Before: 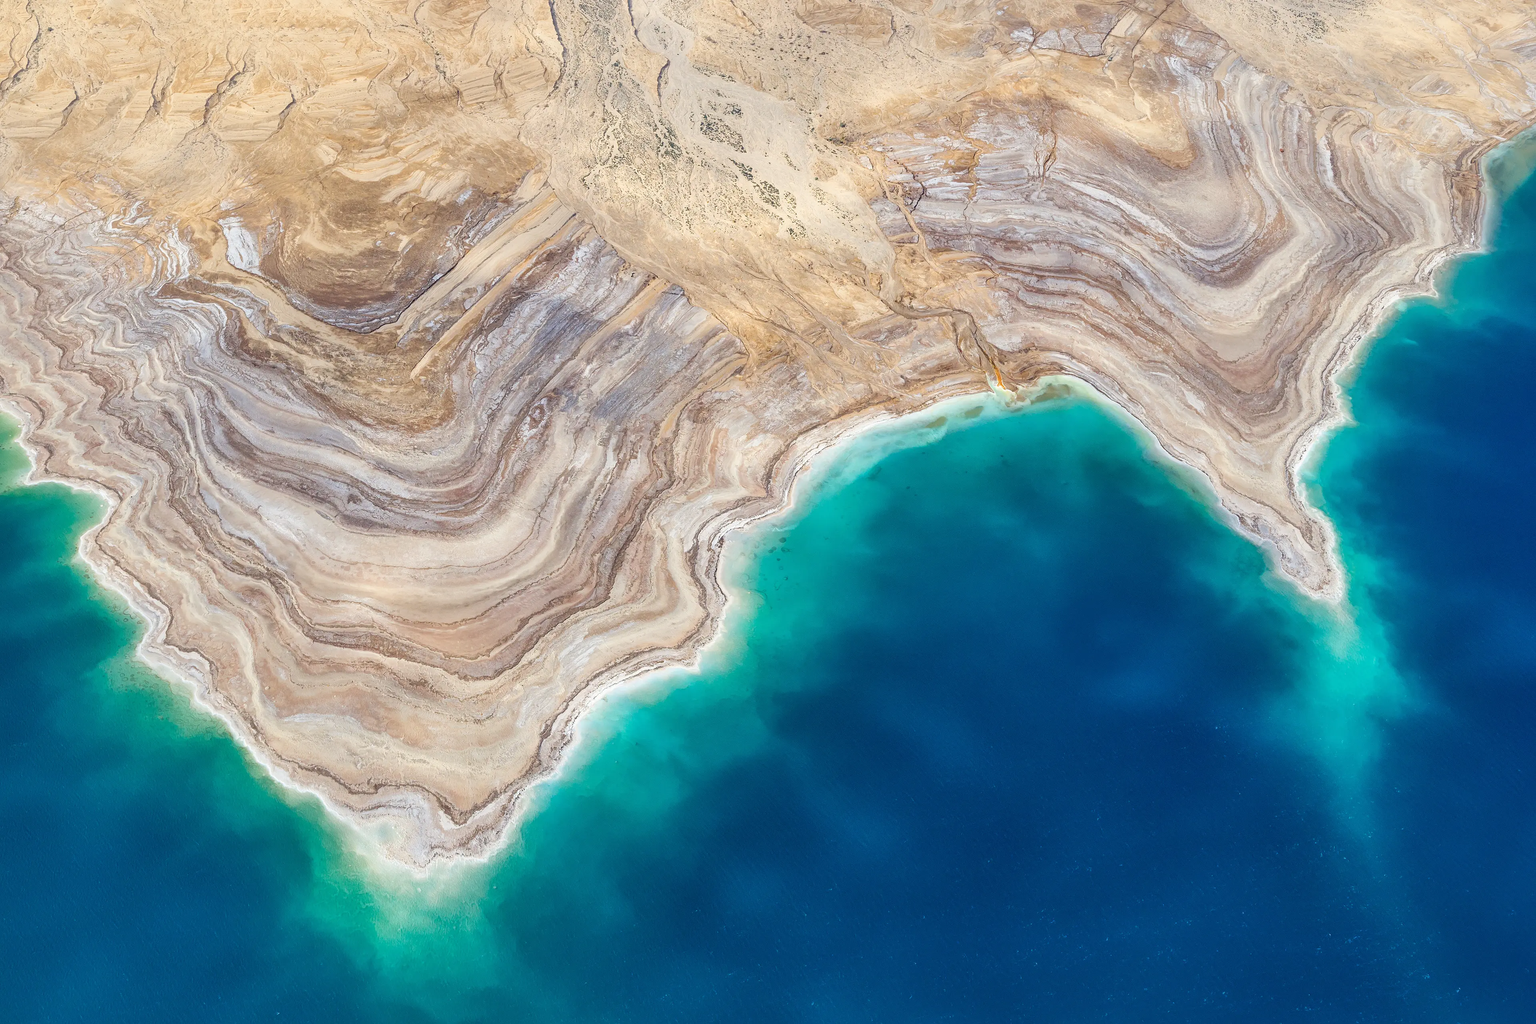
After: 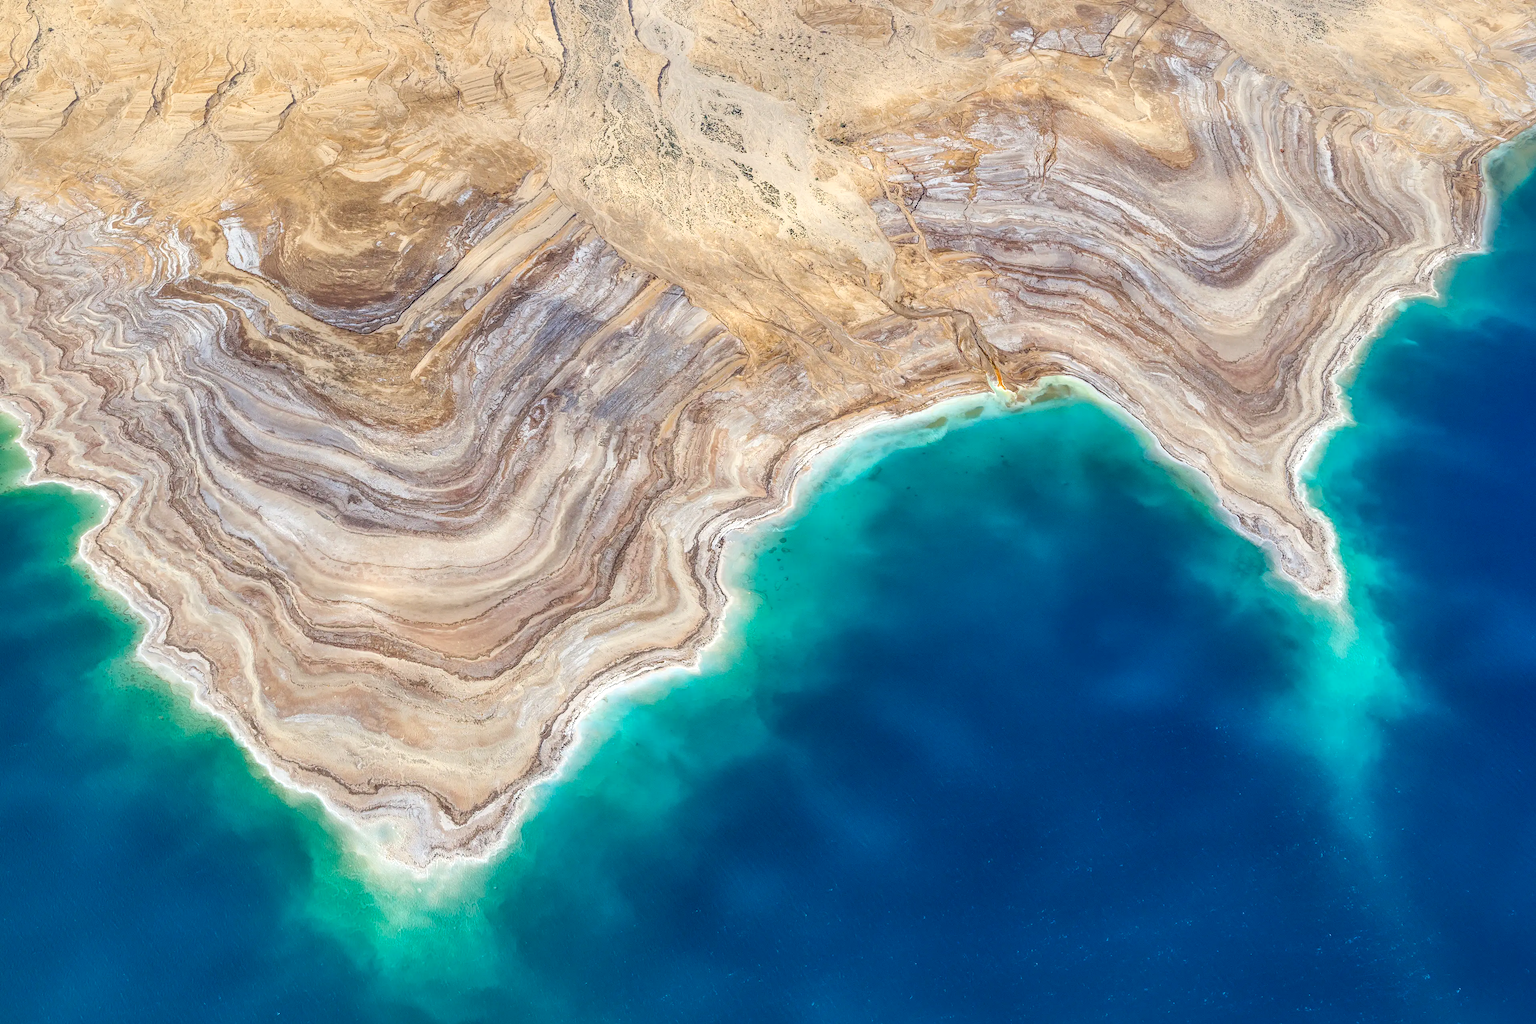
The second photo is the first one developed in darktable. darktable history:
contrast brightness saturation: contrast 0.042, saturation 0.156
local contrast: on, module defaults
